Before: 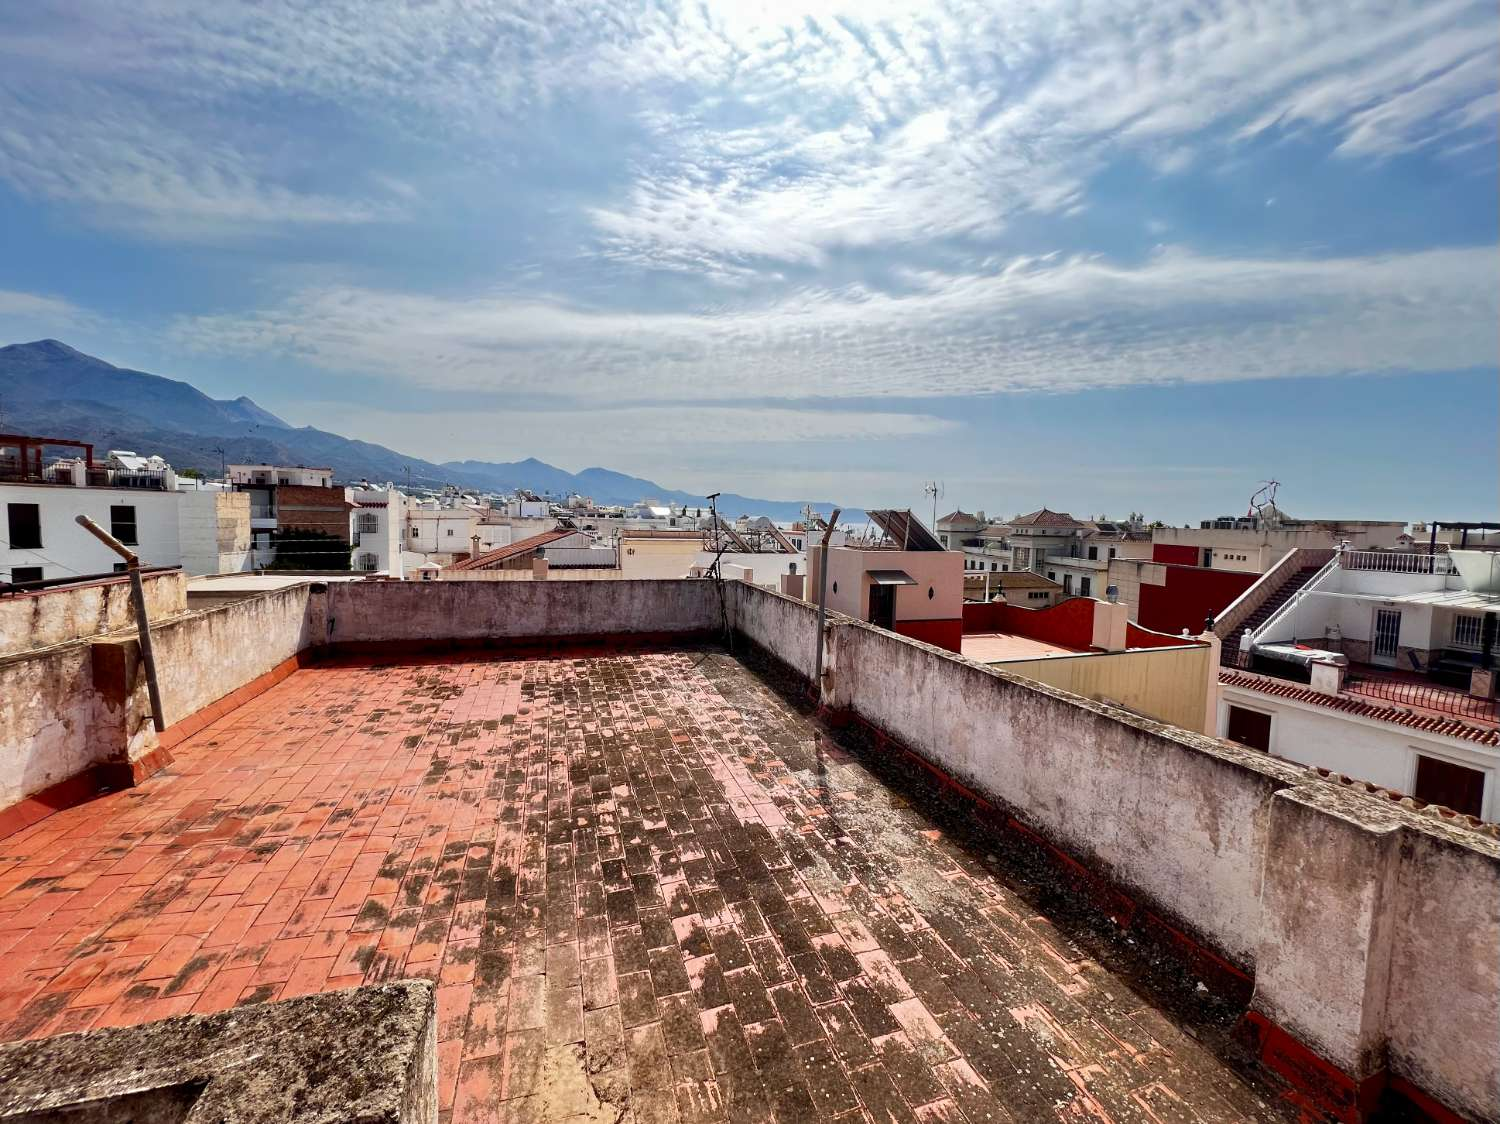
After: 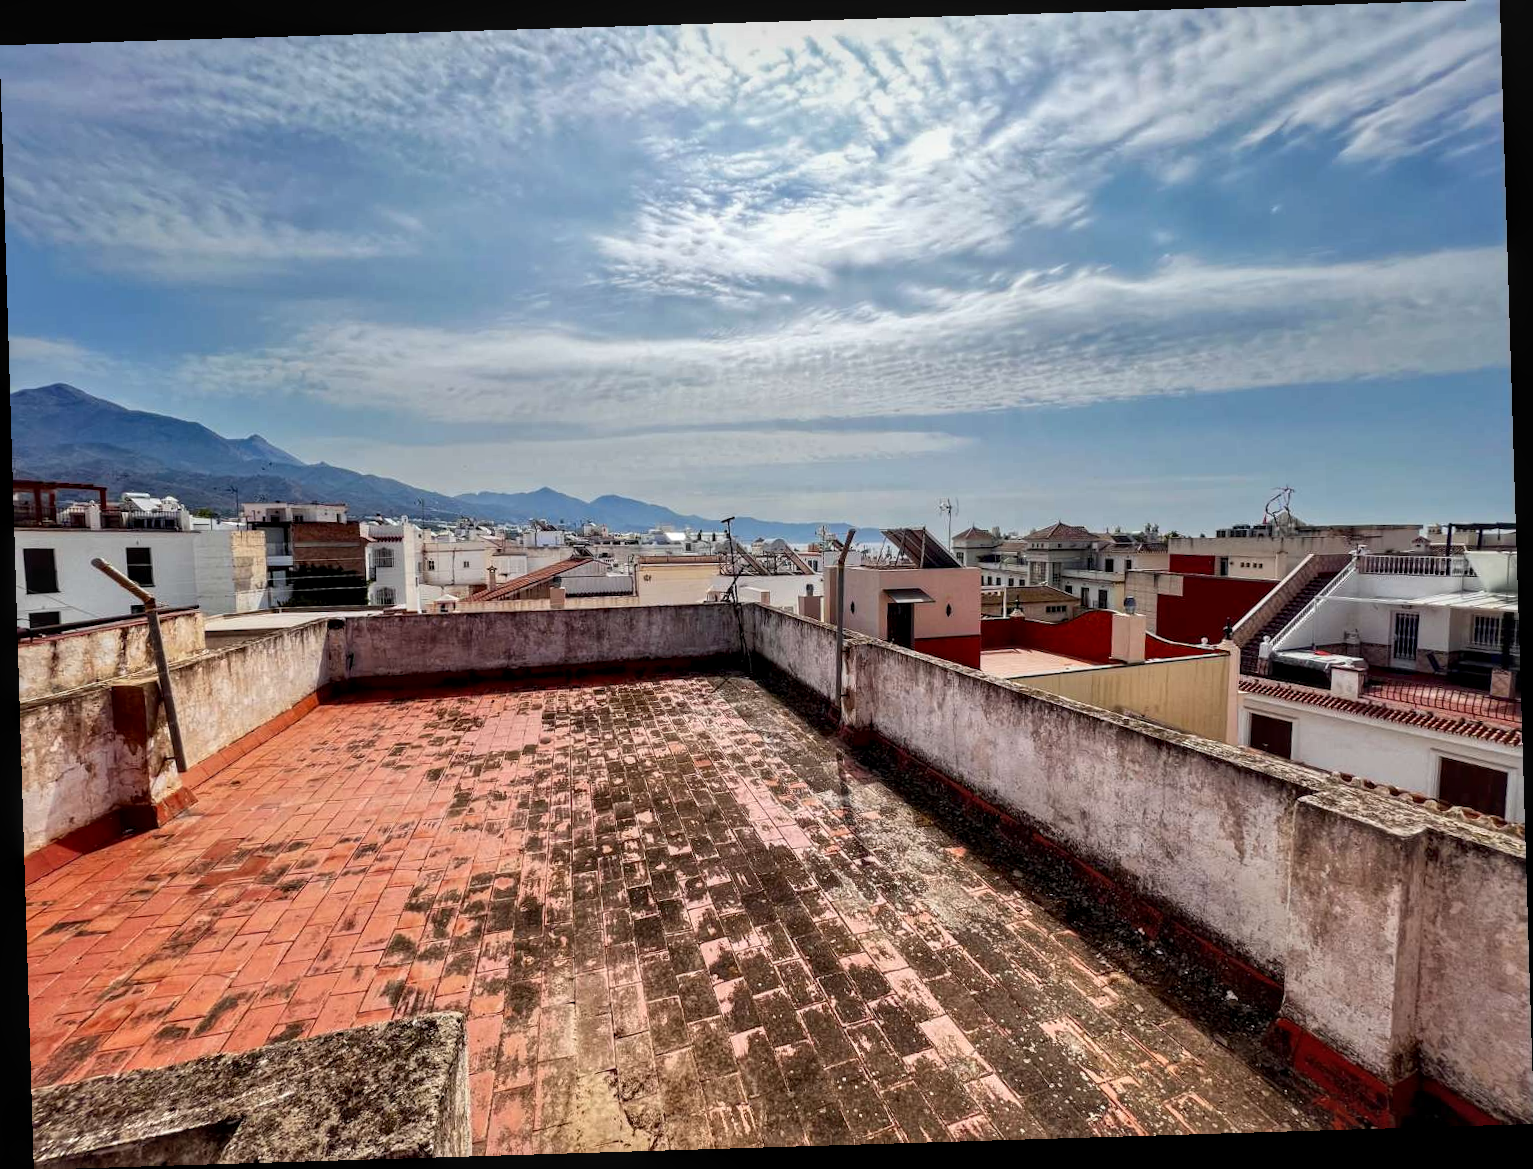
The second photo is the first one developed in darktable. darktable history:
rotate and perspective: rotation -1.75°, automatic cropping off
local contrast: on, module defaults
